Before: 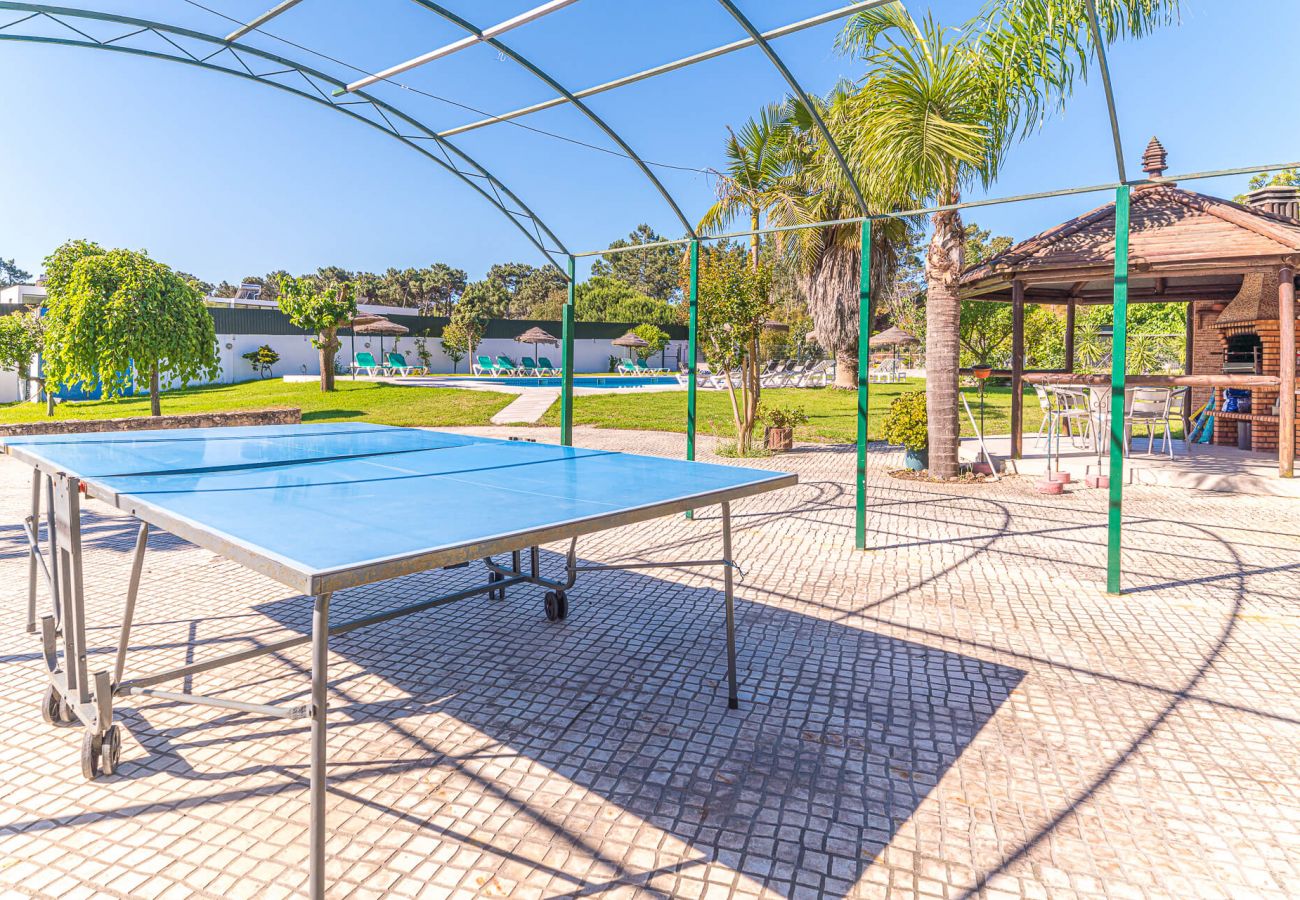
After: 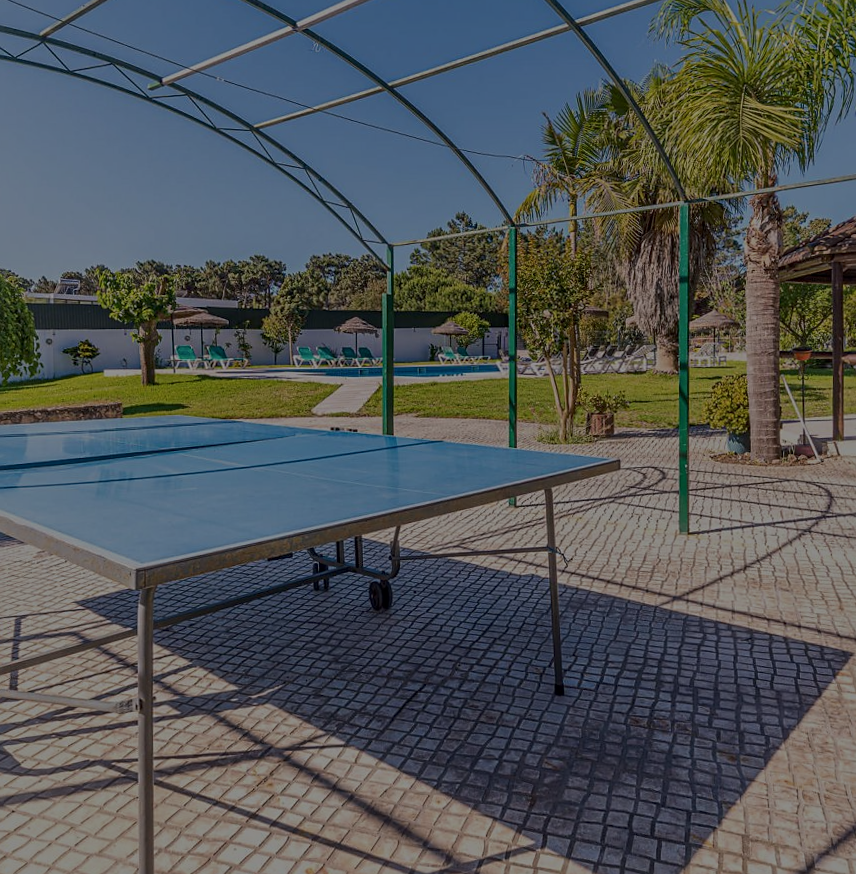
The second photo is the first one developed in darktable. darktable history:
local contrast: mode bilateral grid, contrast 20, coarseness 50, detail 120%, midtone range 0.2
crop and rotate: left 13.342%, right 19.991%
exposure: exposure -2.002 EV, compensate highlight preservation false
sharpen: radius 1.559, amount 0.373, threshold 1.271
rotate and perspective: rotation -1°, crop left 0.011, crop right 0.989, crop top 0.025, crop bottom 0.975
contrast brightness saturation: saturation -0.05
